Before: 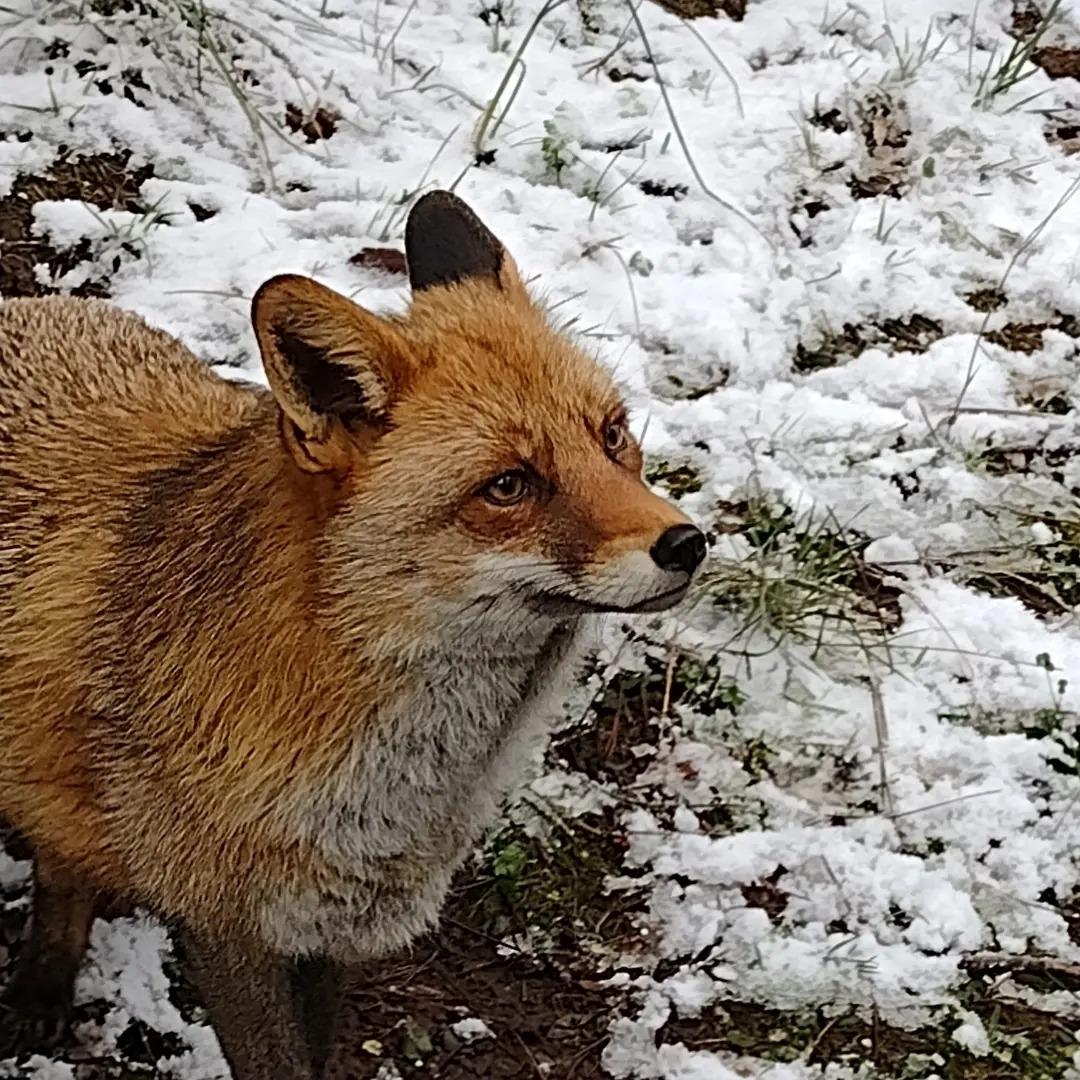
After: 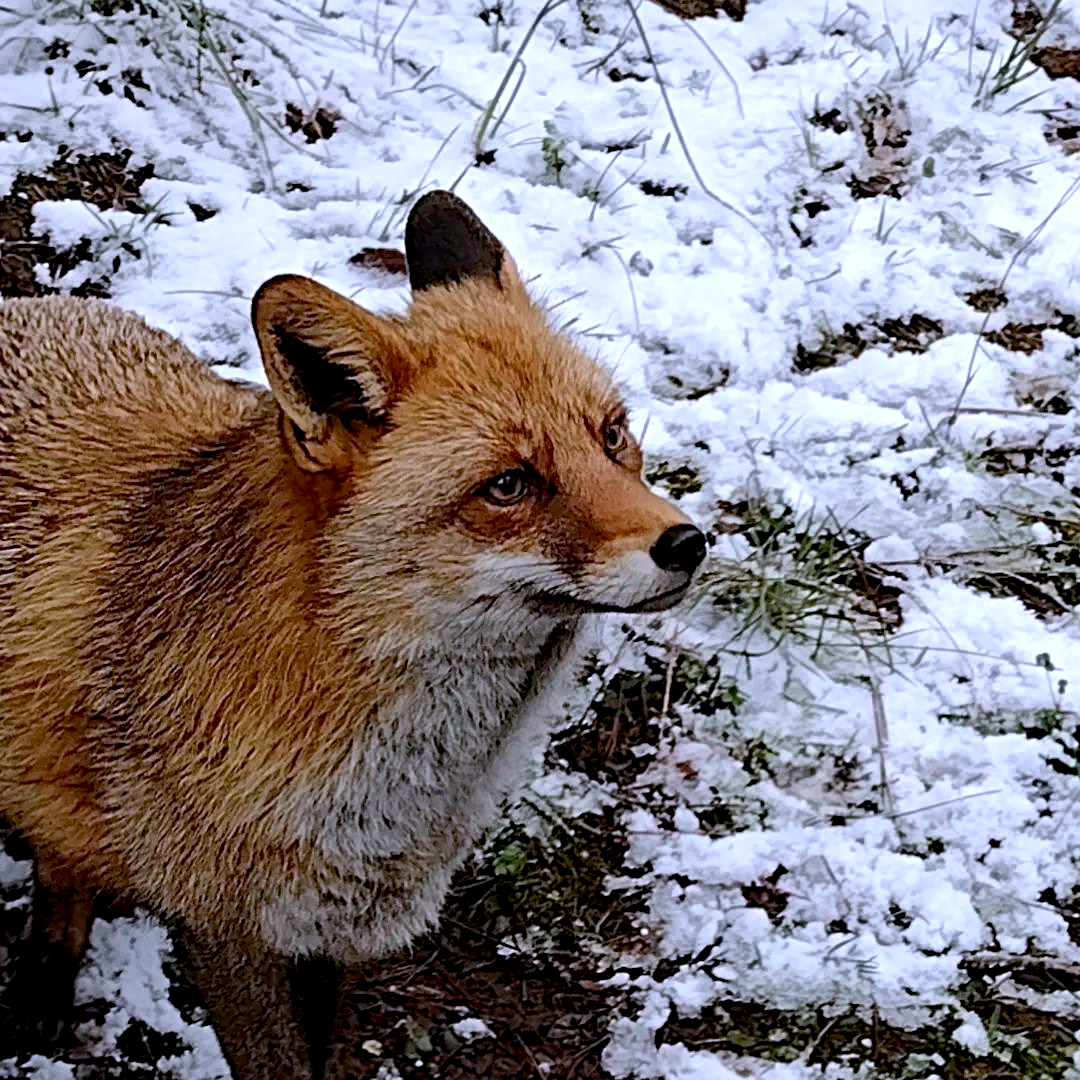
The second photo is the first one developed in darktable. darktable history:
exposure: black level correction 0.009, exposure 0.111 EV, compensate highlight preservation false
color calibration: illuminant as shot in camera, x 0.377, y 0.392, temperature 4202.49 K
